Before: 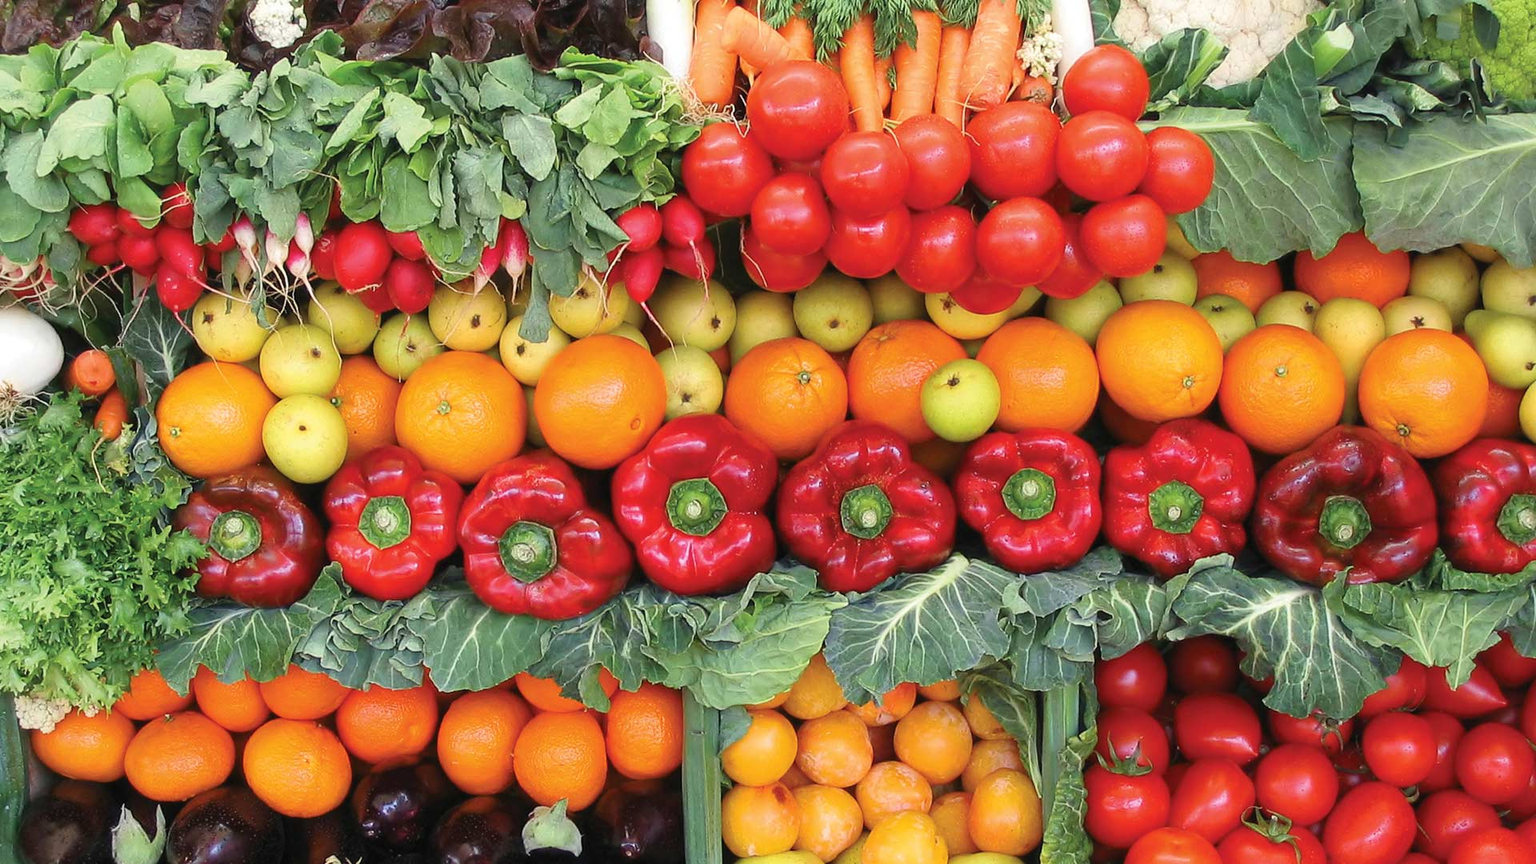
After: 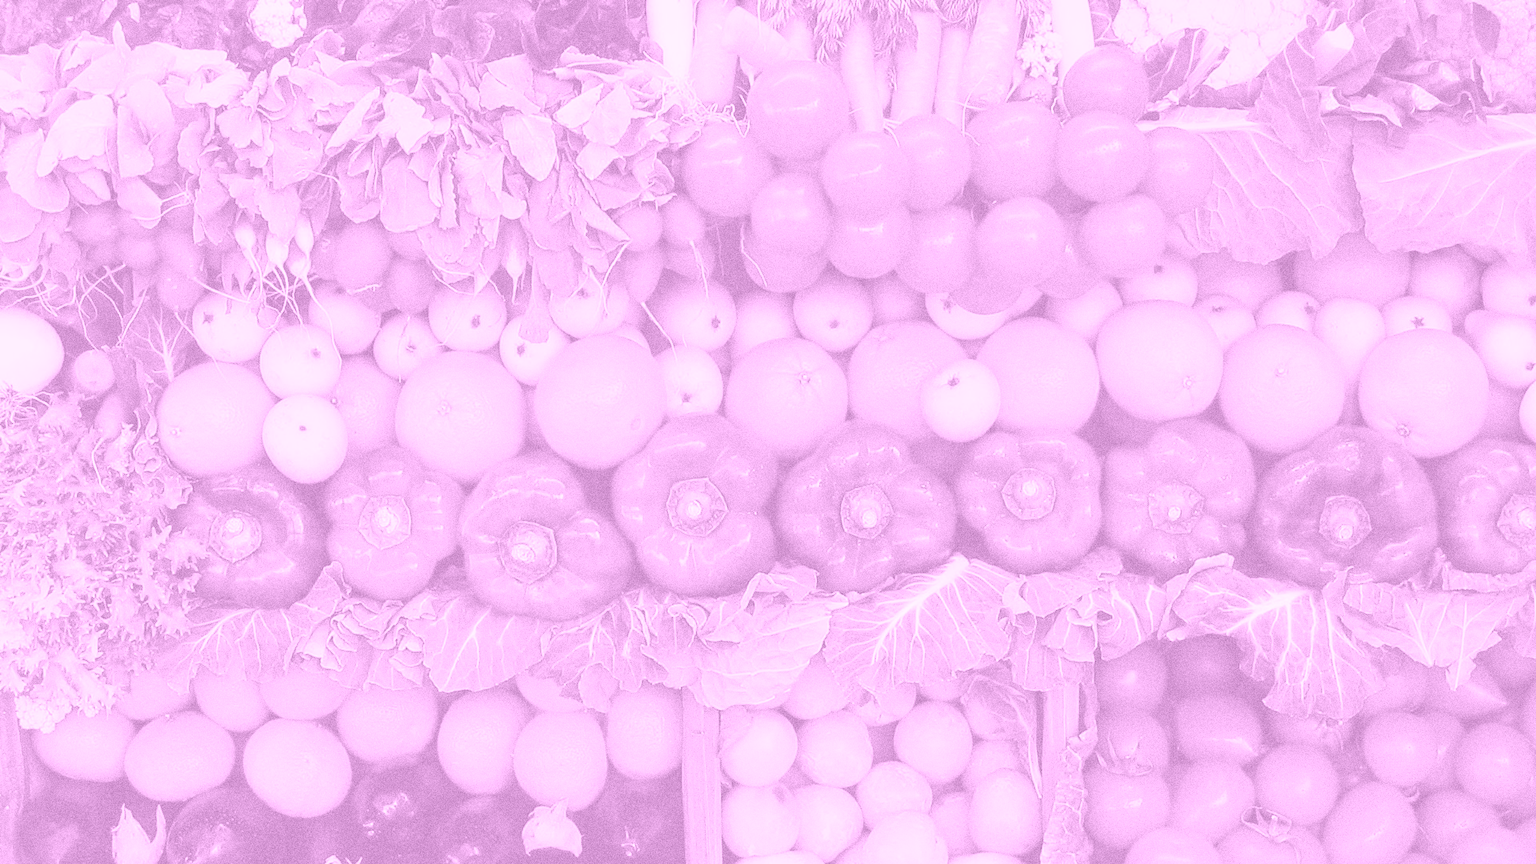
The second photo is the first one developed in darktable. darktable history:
grain: coarseness 0.09 ISO, strength 40%
colorize: hue 331.2°, saturation 75%, source mix 30.28%, lightness 70.52%, version 1
color calibration: illuminant custom, x 0.368, y 0.373, temperature 4330.32 K
exposure: exposure 0.3 EV, compensate highlight preservation false
shadows and highlights: radius 171.16, shadows 27, white point adjustment 3.13, highlights -67.95, soften with gaussian
contrast equalizer: y [[0.5, 0.501, 0.532, 0.538, 0.54, 0.541], [0.5 ×6], [0.5 ×6], [0 ×6], [0 ×6]]
